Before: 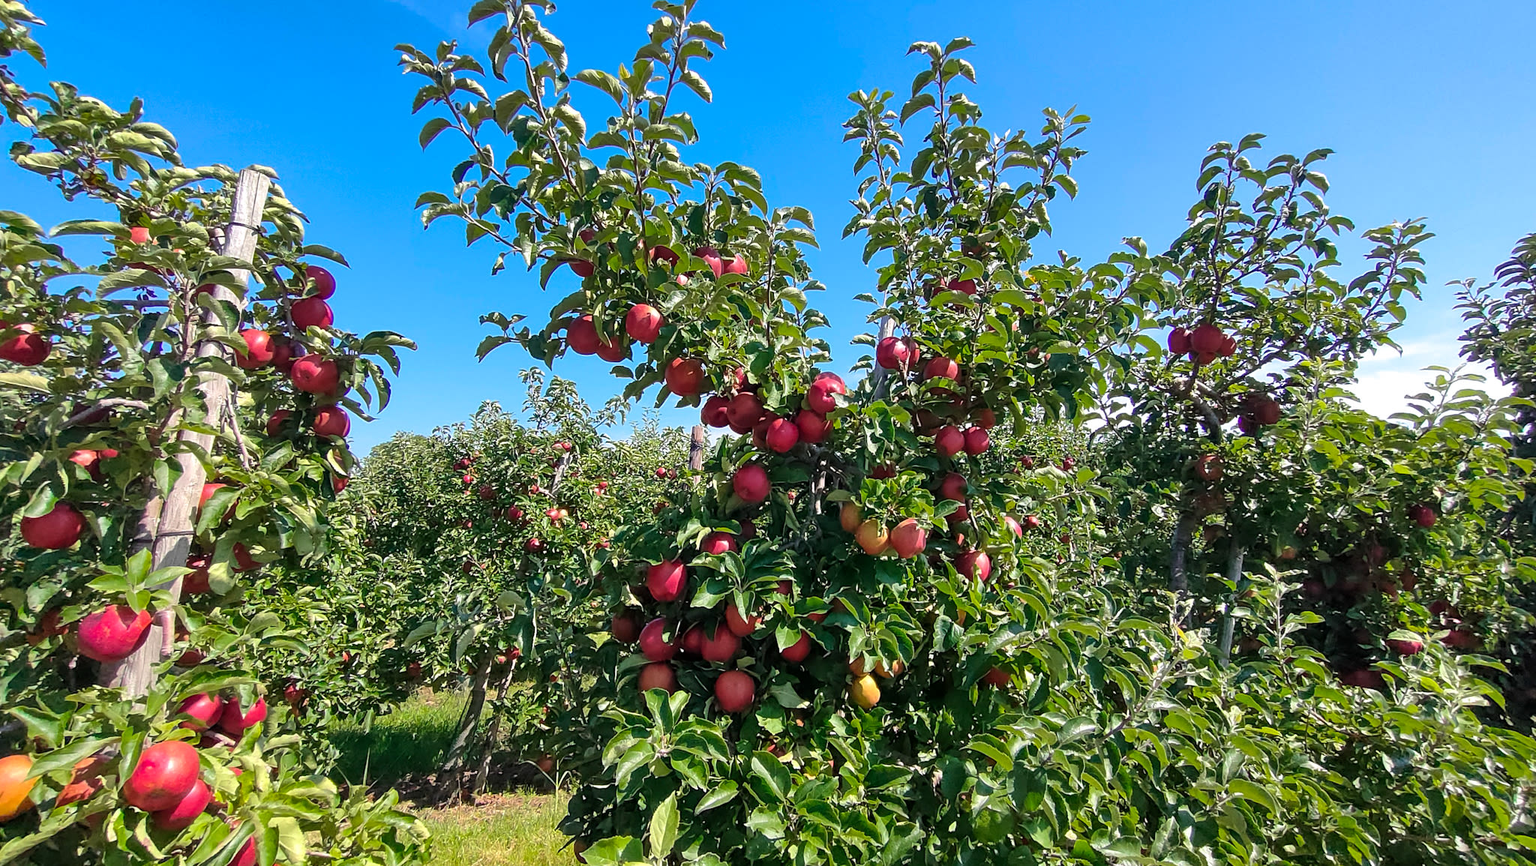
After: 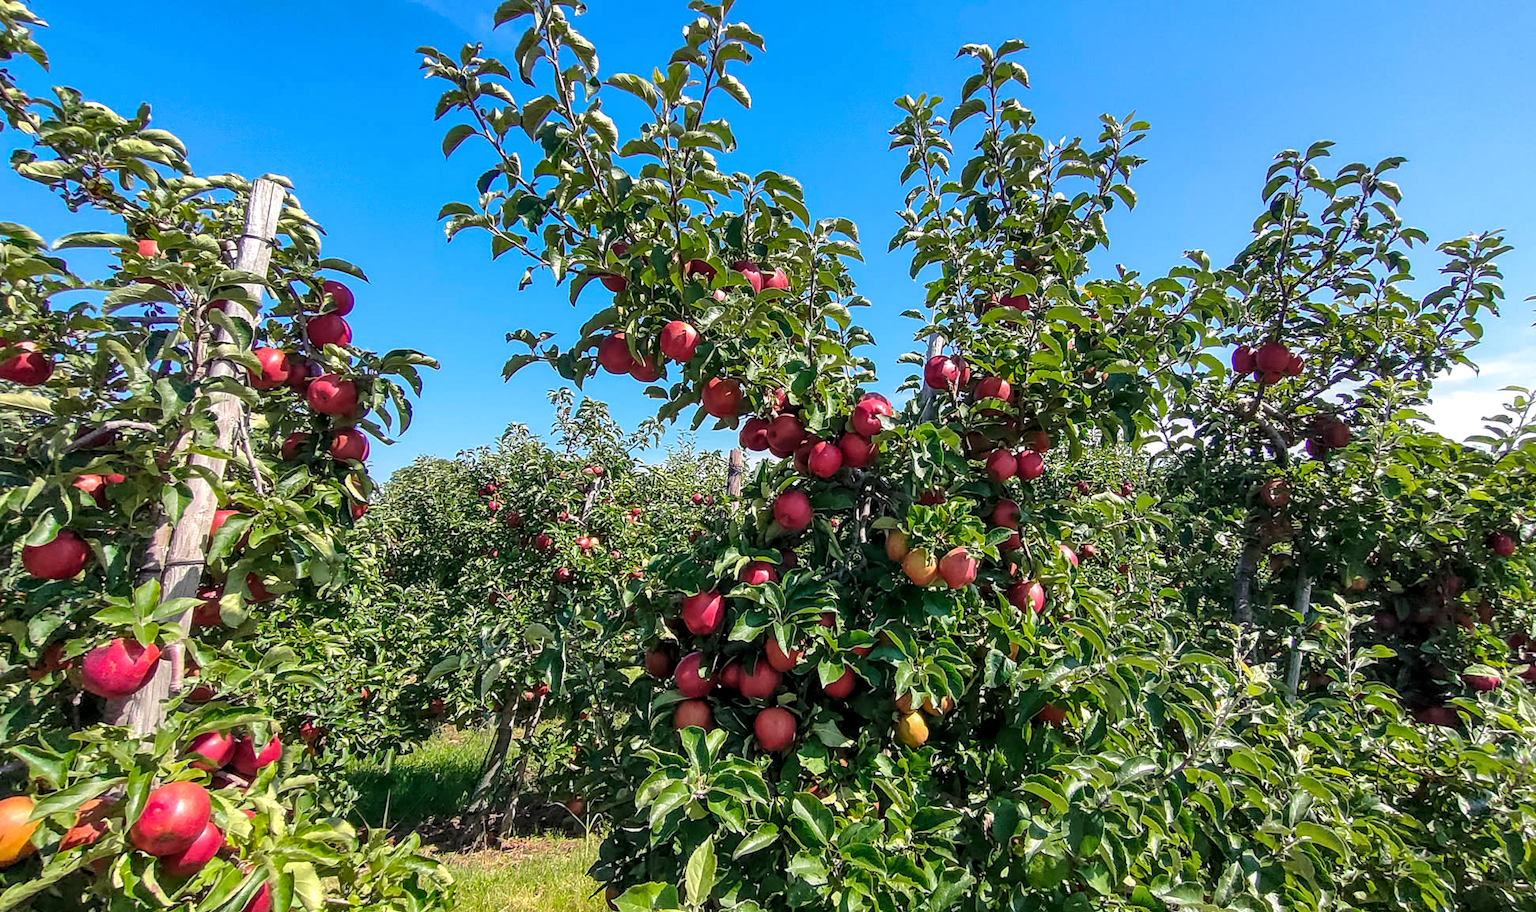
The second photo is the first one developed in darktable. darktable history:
local contrast: detail 130%
crop and rotate: right 5.167%
